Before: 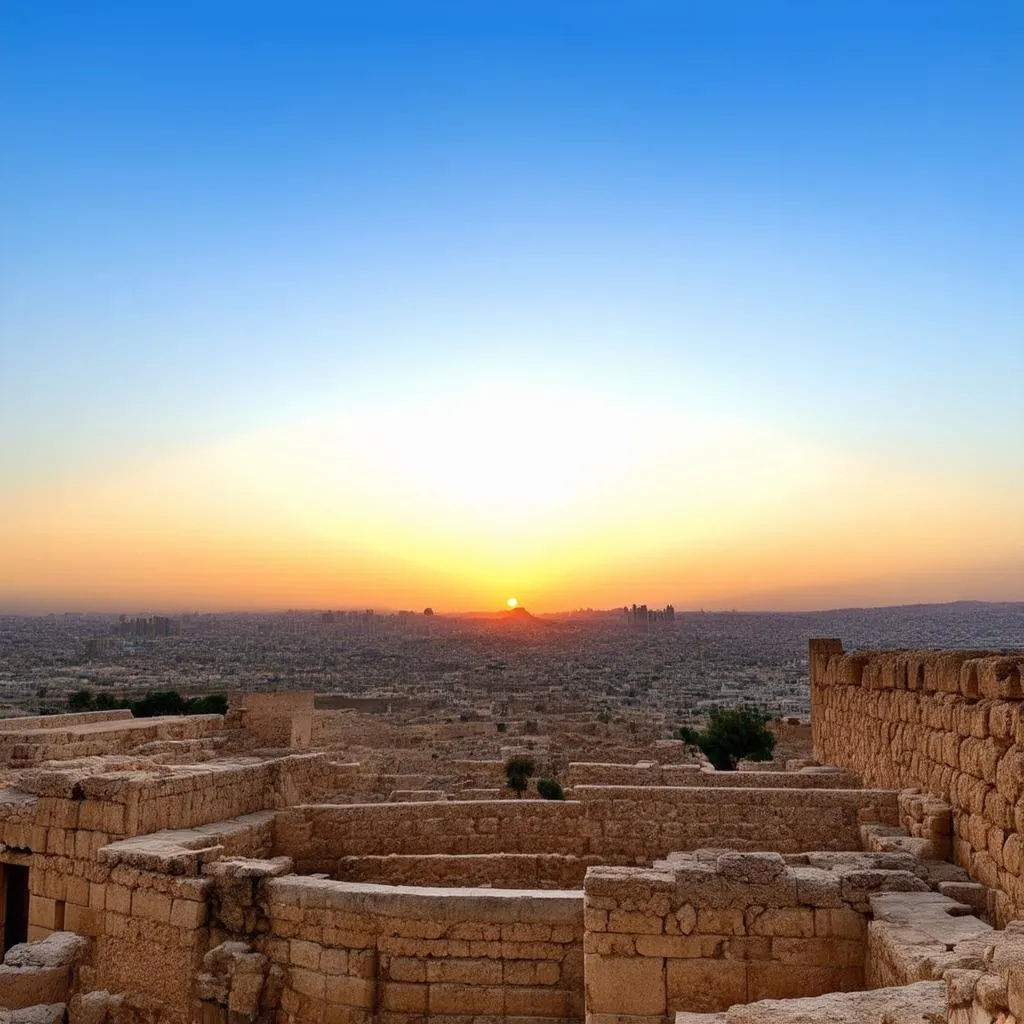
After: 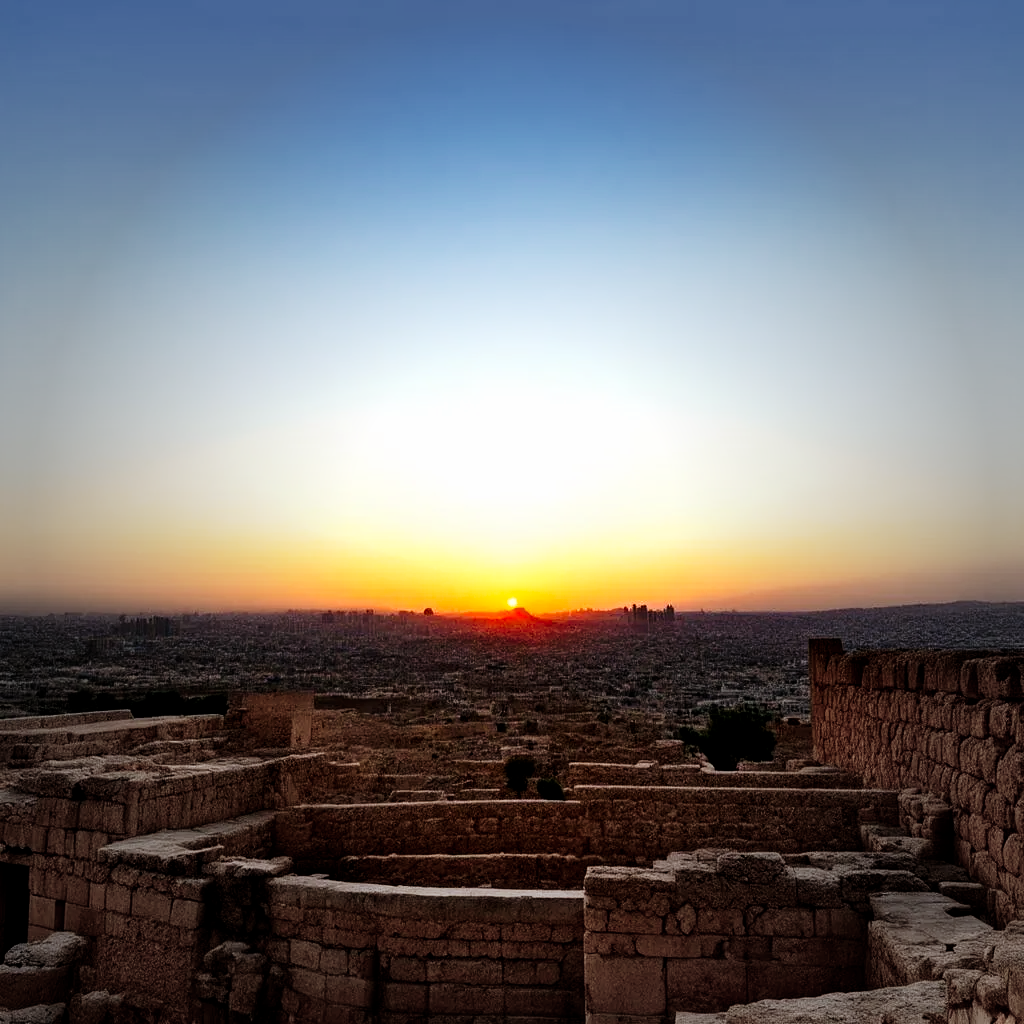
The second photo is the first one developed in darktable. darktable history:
tone curve: curves: ch0 [(0, 0) (0.078, 0) (0.241, 0.056) (0.59, 0.574) (0.802, 0.868) (1, 1)], preserve colors none
vignetting: fall-off start 32.97%, fall-off radius 64.72%, width/height ratio 0.96
